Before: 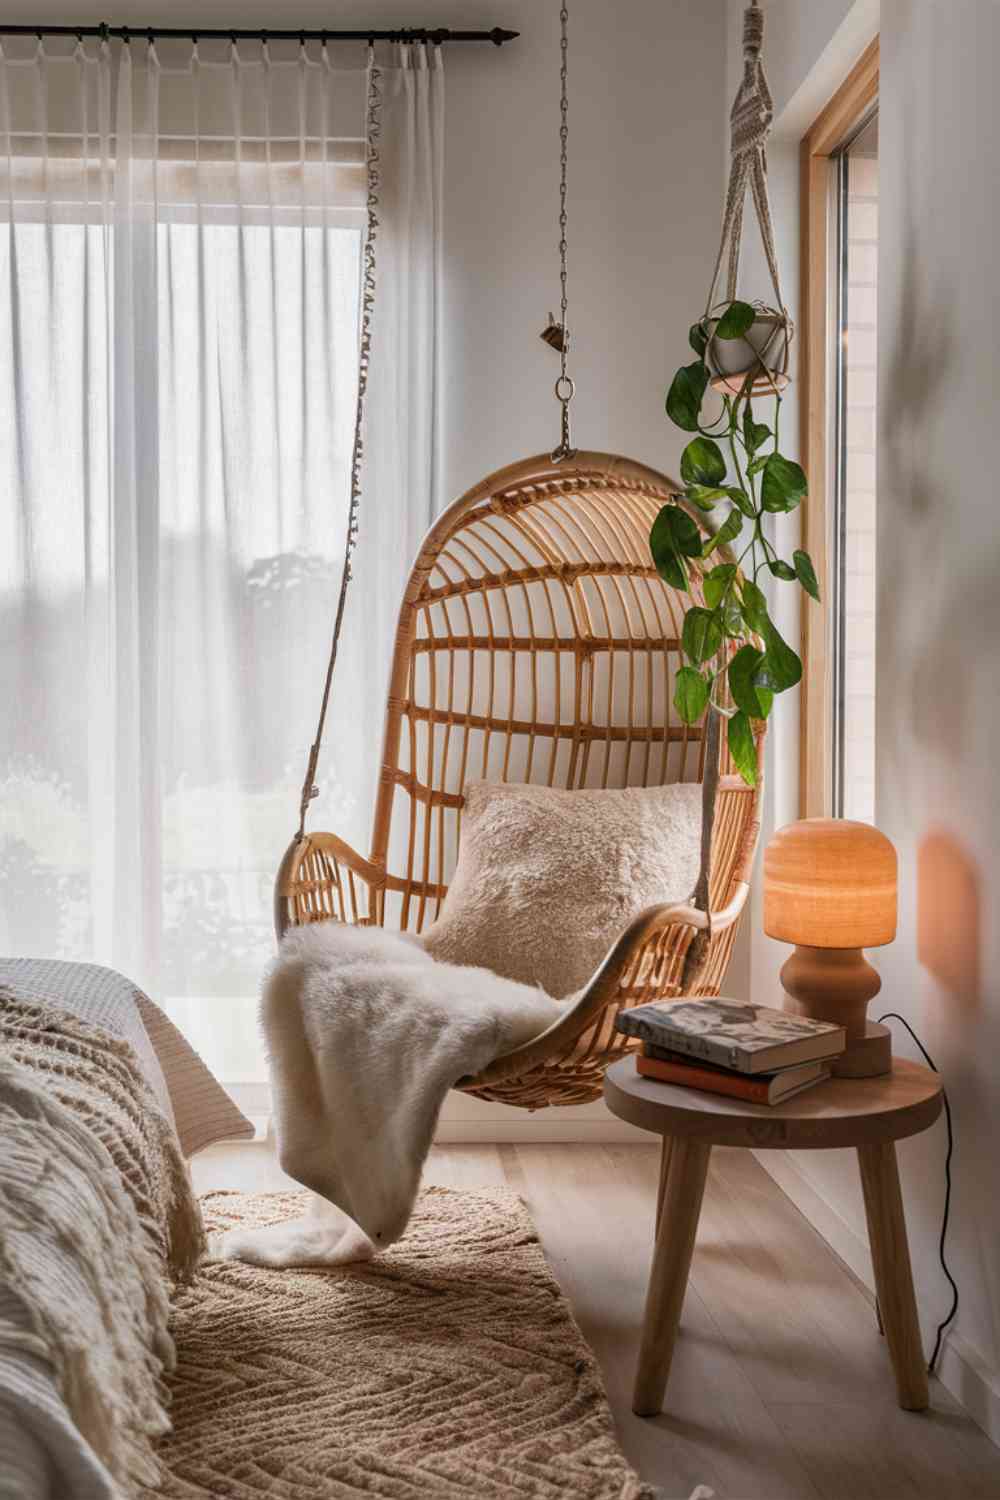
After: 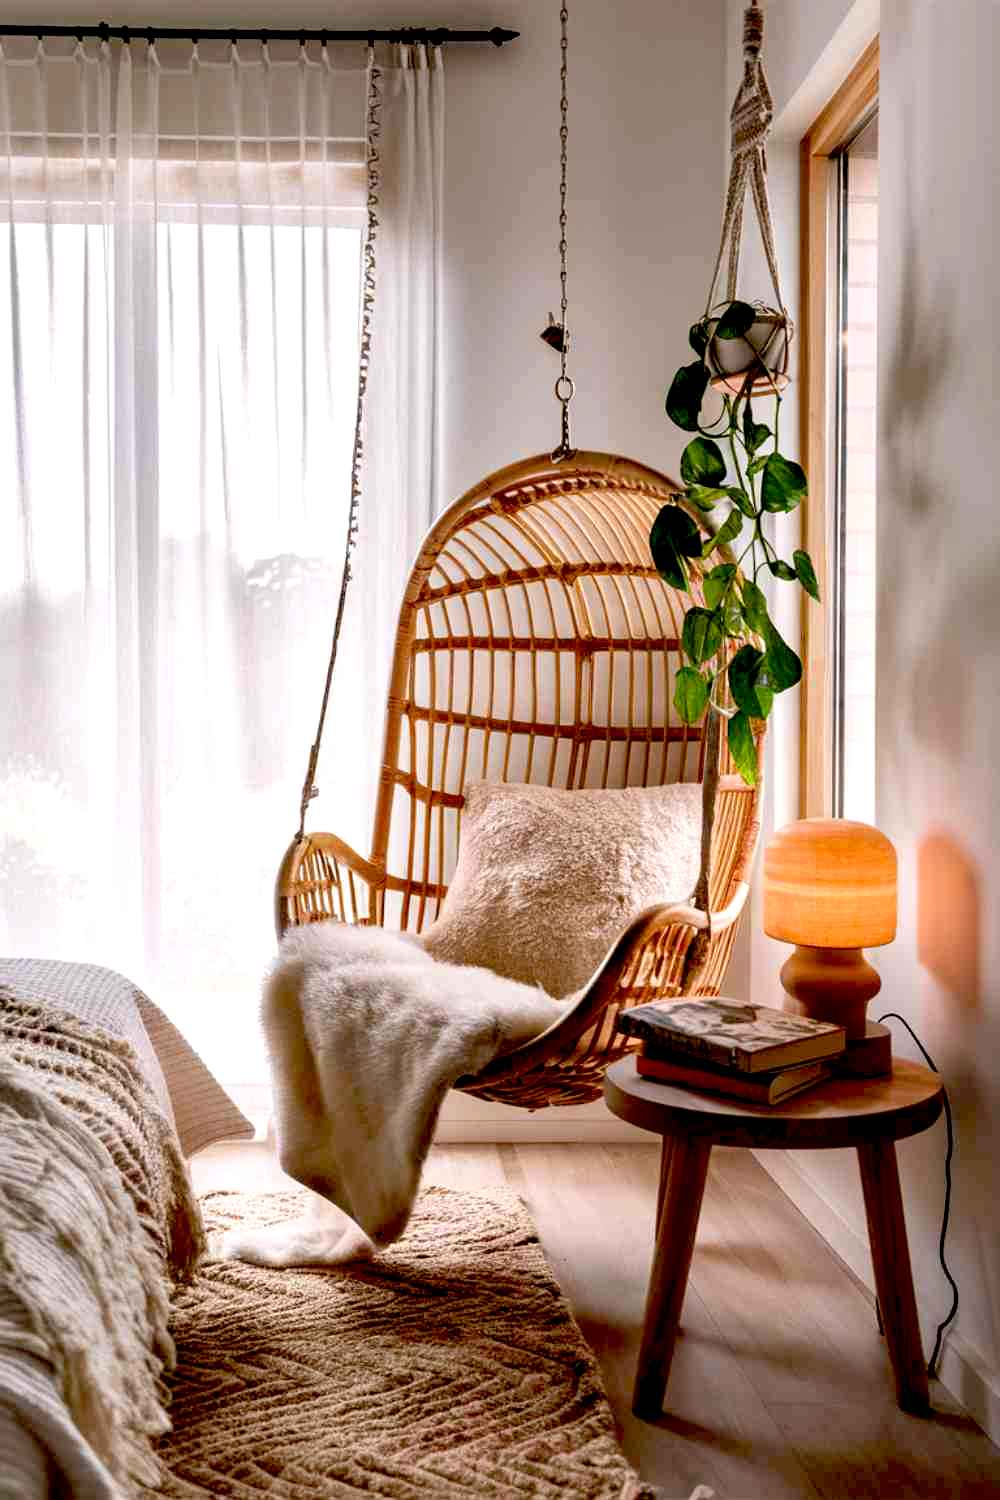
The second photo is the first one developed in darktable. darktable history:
exposure: black level correction 0.04, exposure 0.5 EV, compensate exposure bias true, compensate highlight preservation false
color correction: highlights a* 3.05, highlights b* -1.57, shadows a* -0.081, shadows b* 2.47, saturation 0.98
